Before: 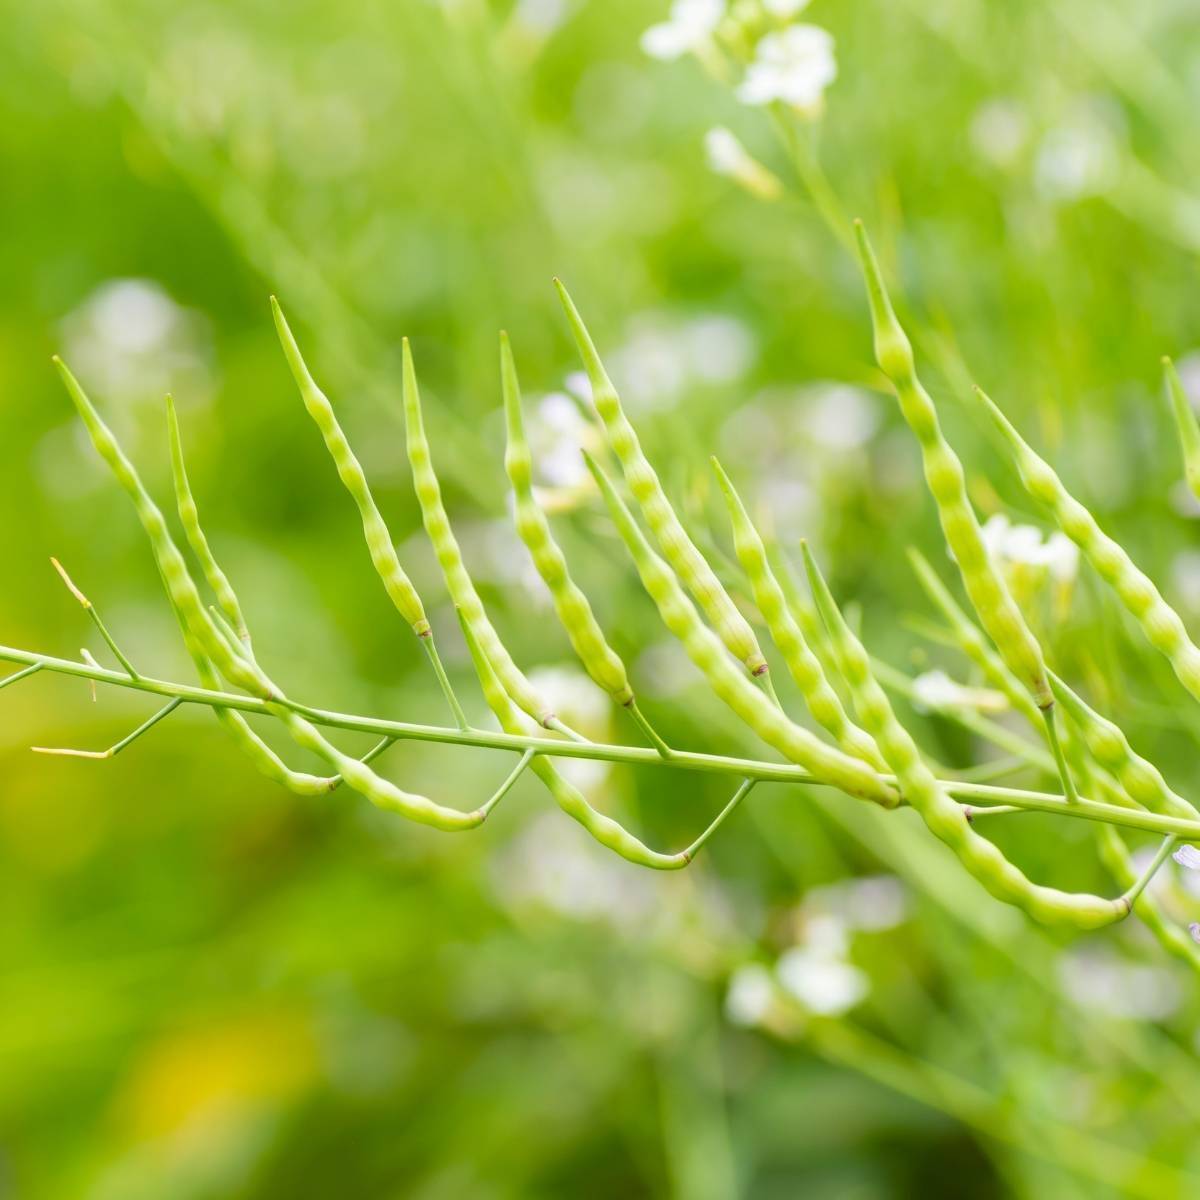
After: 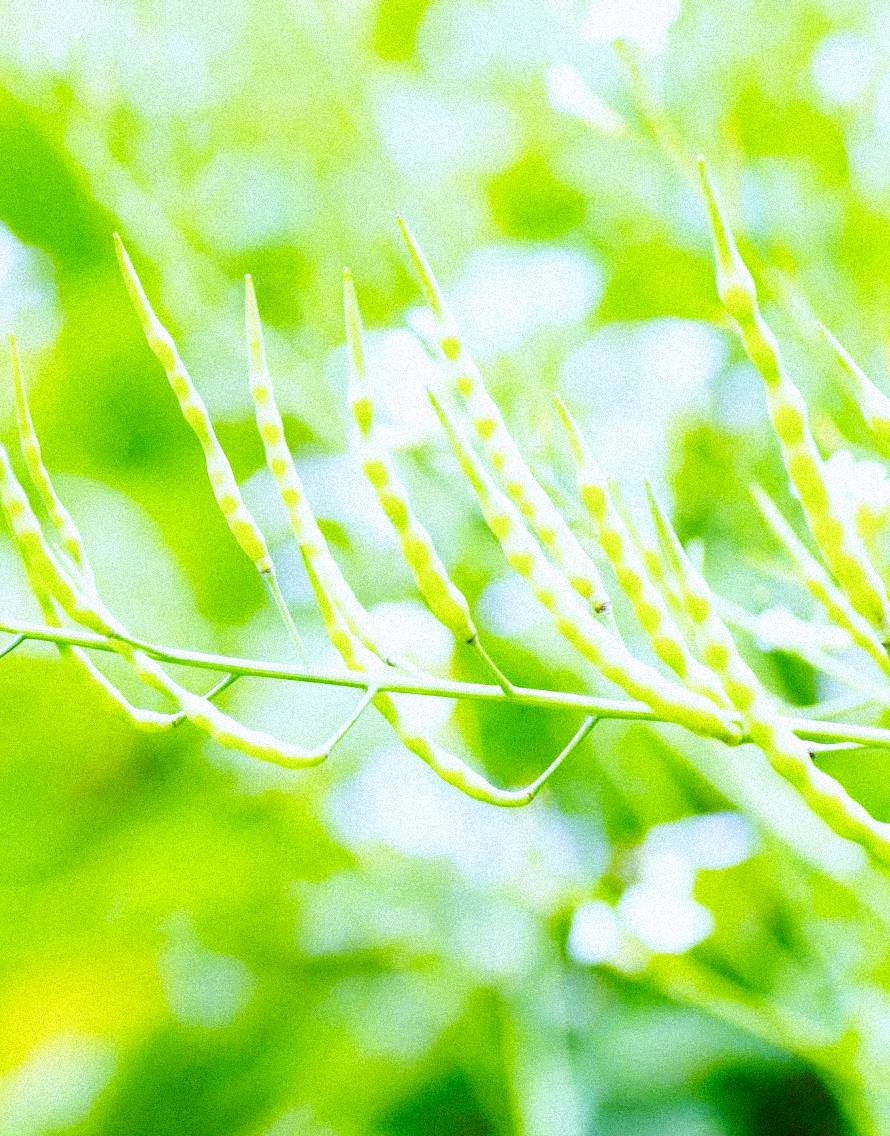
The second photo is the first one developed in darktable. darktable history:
crop and rotate: left 13.15%, top 5.251%, right 12.609%
white balance: red 0.766, blue 1.537
color balance: mode lift, gamma, gain (sRGB), lift [0.97, 1, 1, 1], gamma [1.03, 1, 1, 1]
base curve: curves: ch0 [(0, 0.003) (0.001, 0.002) (0.006, 0.004) (0.02, 0.022) (0.048, 0.086) (0.094, 0.234) (0.162, 0.431) (0.258, 0.629) (0.385, 0.8) (0.548, 0.918) (0.751, 0.988) (1, 1)], preserve colors none
grain: strength 35%, mid-tones bias 0%
